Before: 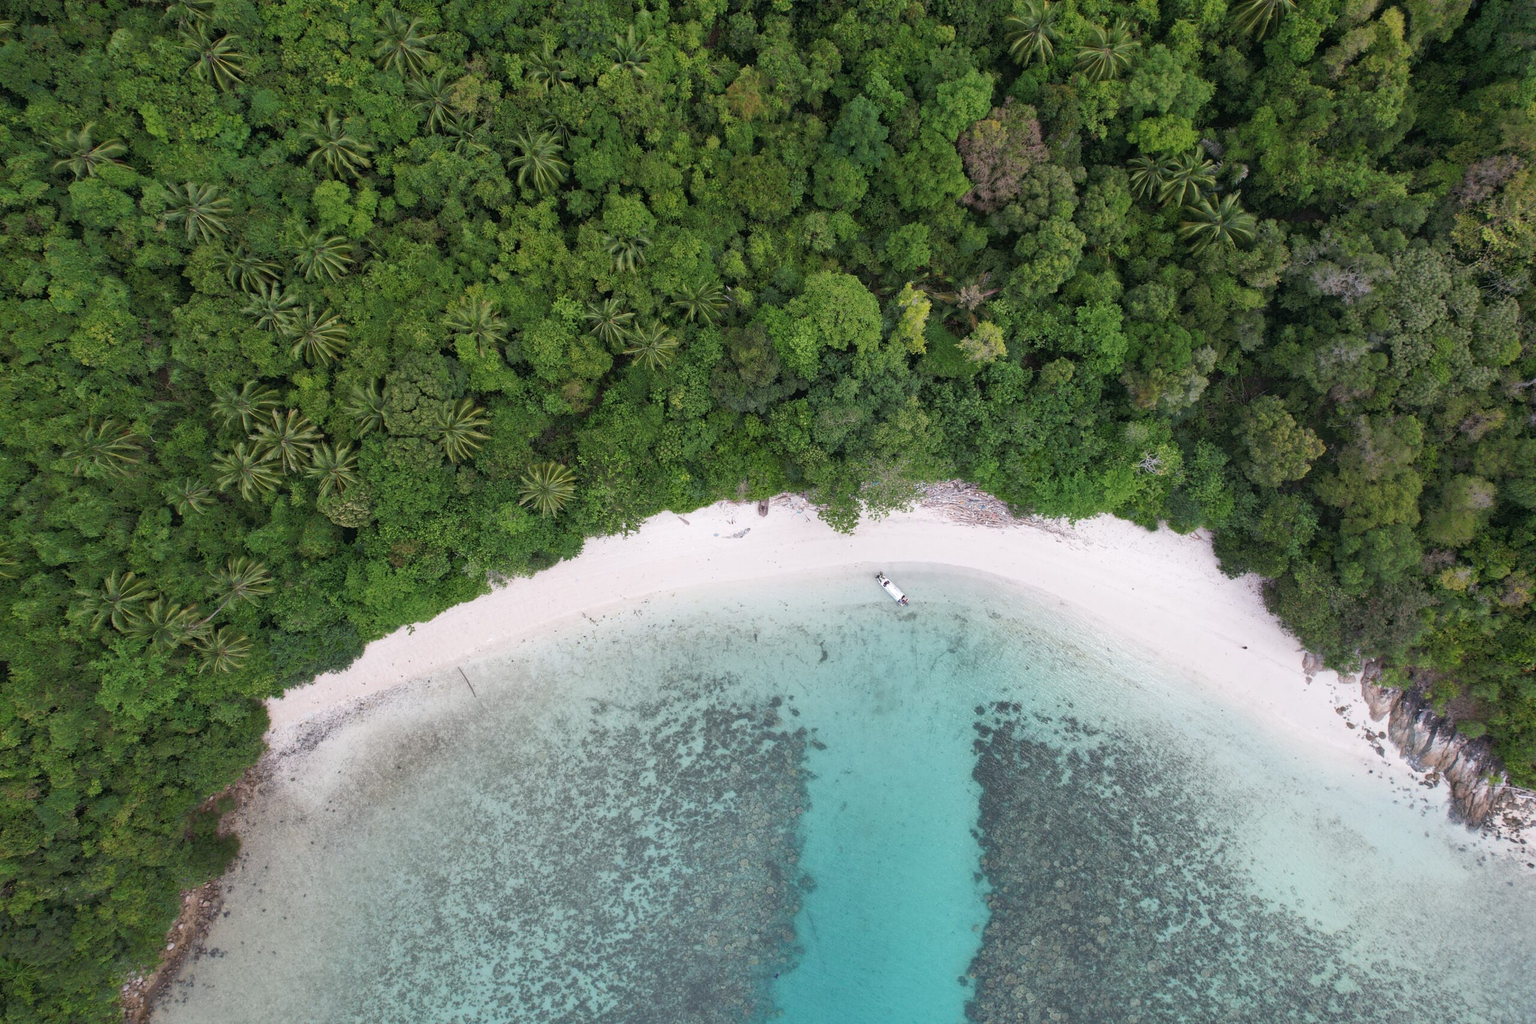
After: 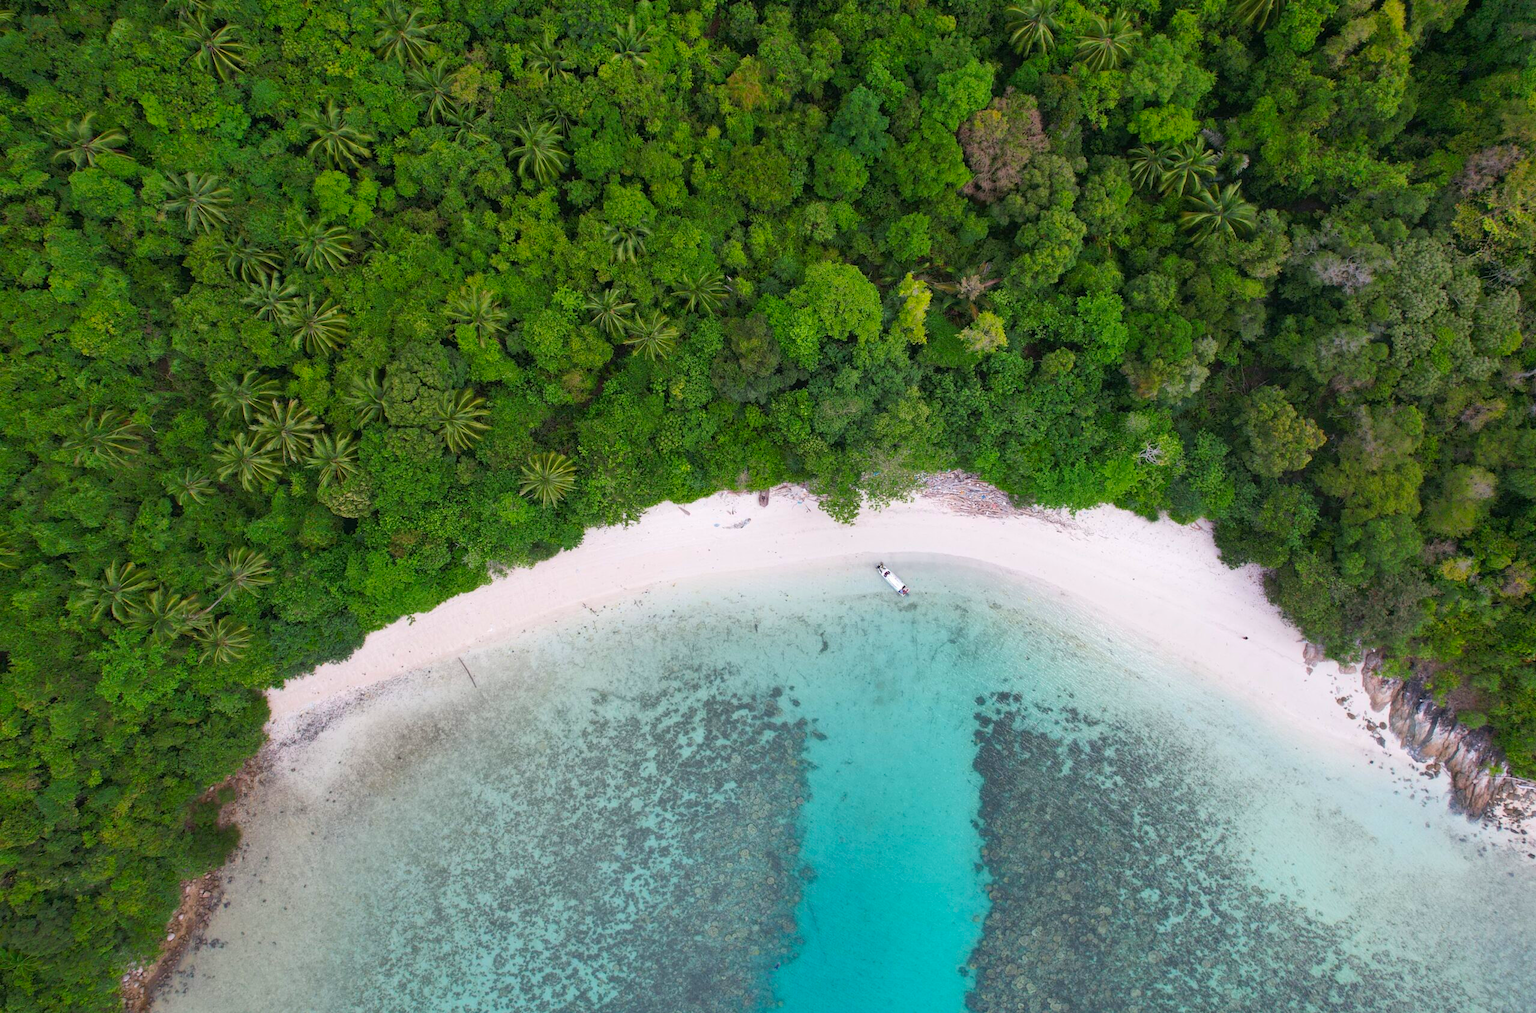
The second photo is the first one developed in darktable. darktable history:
contrast brightness saturation: saturation 0.5
crop: top 1.049%, right 0.001%
